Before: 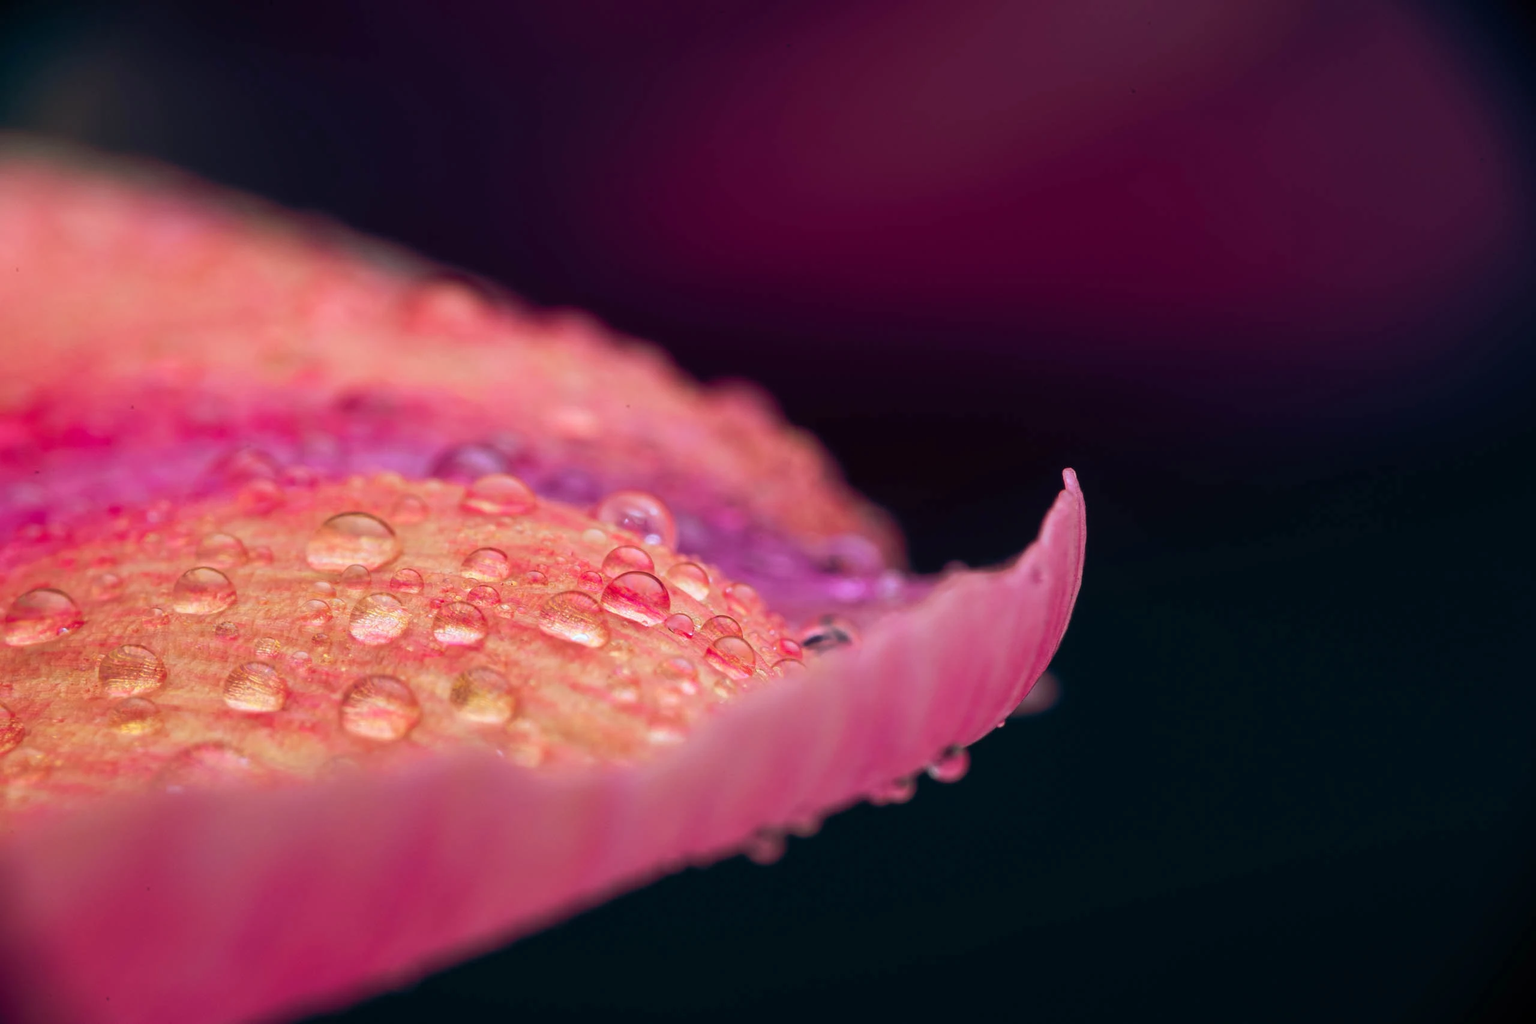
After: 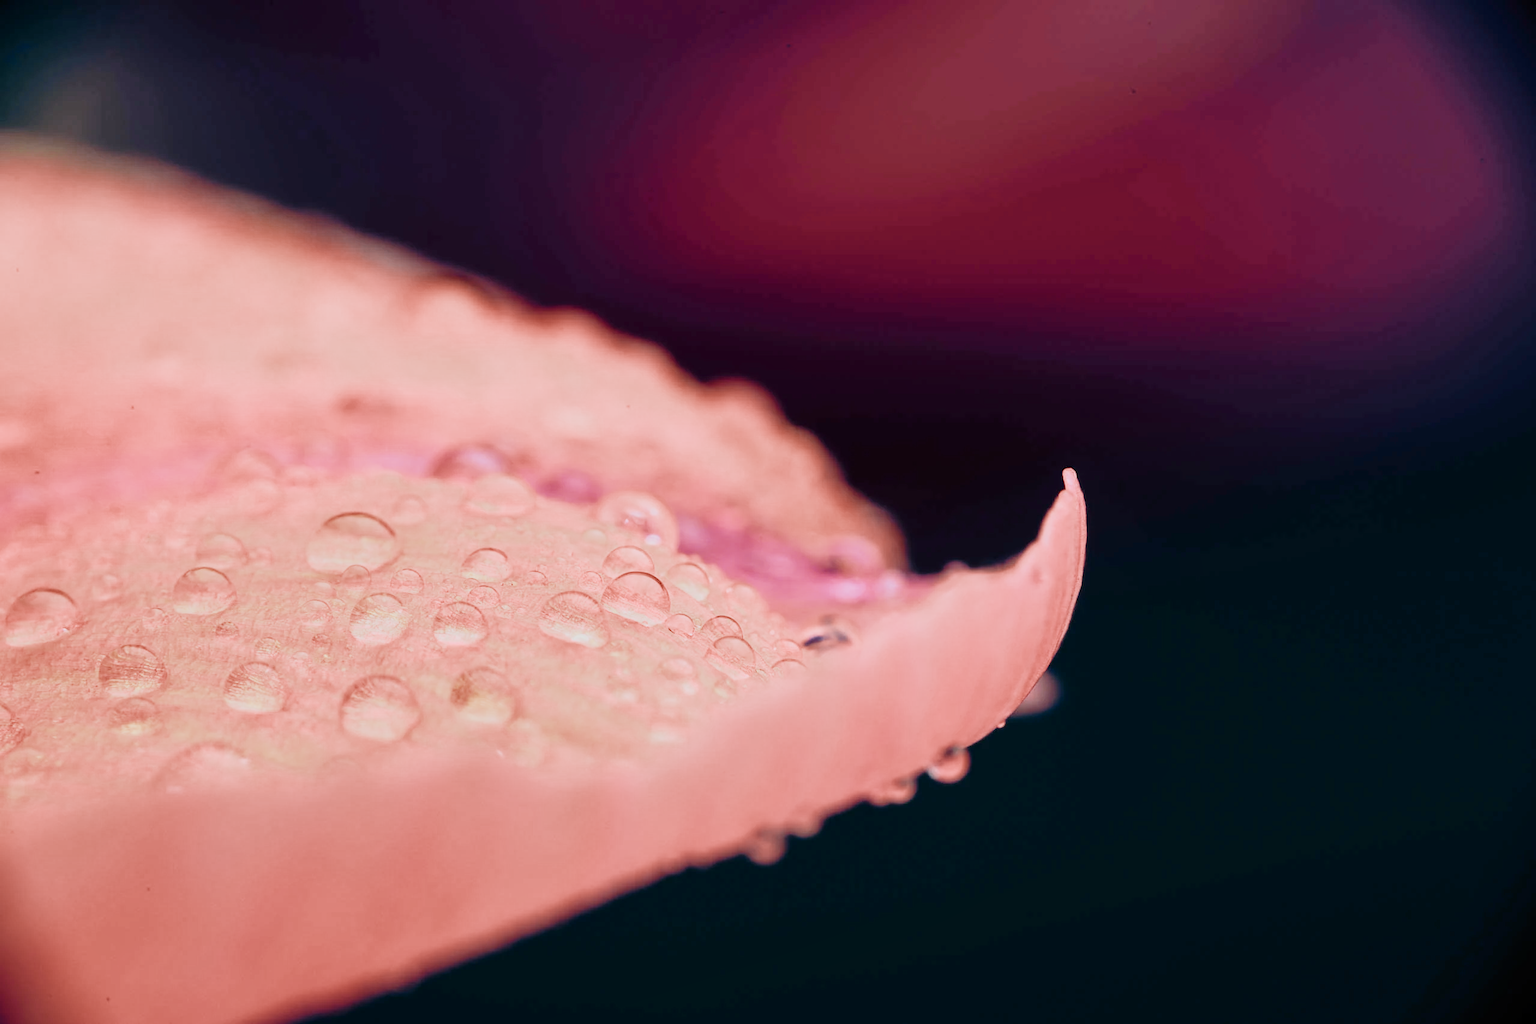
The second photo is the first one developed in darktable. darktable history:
color balance rgb: highlights gain › chroma 3.299%, highlights gain › hue 55.64°, perceptual saturation grading › global saturation 19.975%, global vibrance 20%
tone curve: curves: ch0 [(0, 0) (0.003, 0.001) (0.011, 0.005) (0.025, 0.011) (0.044, 0.02) (0.069, 0.031) (0.1, 0.045) (0.136, 0.077) (0.177, 0.124) (0.224, 0.181) (0.277, 0.245) (0.335, 0.316) (0.399, 0.393) (0.468, 0.477) (0.543, 0.568) (0.623, 0.666) (0.709, 0.771) (0.801, 0.871) (0.898, 0.965) (1, 1)], color space Lab, independent channels, preserve colors none
exposure: black level correction 0, exposure 1.695 EV, compensate exposure bias true, compensate highlight preservation false
color zones: curves: ch0 [(0, 0.5) (0.125, 0.4) (0.25, 0.5) (0.375, 0.4) (0.5, 0.4) (0.625, 0.35) (0.75, 0.35) (0.875, 0.5)]; ch1 [(0, 0.35) (0.125, 0.45) (0.25, 0.35) (0.375, 0.35) (0.5, 0.35) (0.625, 0.35) (0.75, 0.45) (0.875, 0.35)]; ch2 [(0, 0.6) (0.125, 0.5) (0.25, 0.5) (0.375, 0.6) (0.5, 0.6) (0.625, 0.5) (0.75, 0.5) (0.875, 0.5)]
shadows and highlights: radius 121.48, shadows 21.56, white point adjustment -9.6, highlights -13.81, soften with gaussian
filmic rgb: black relative exposure -7.2 EV, white relative exposure 5.37 EV, hardness 3.02, color science v5 (2021), contrast in shadows safe, contrast in highlights safe
